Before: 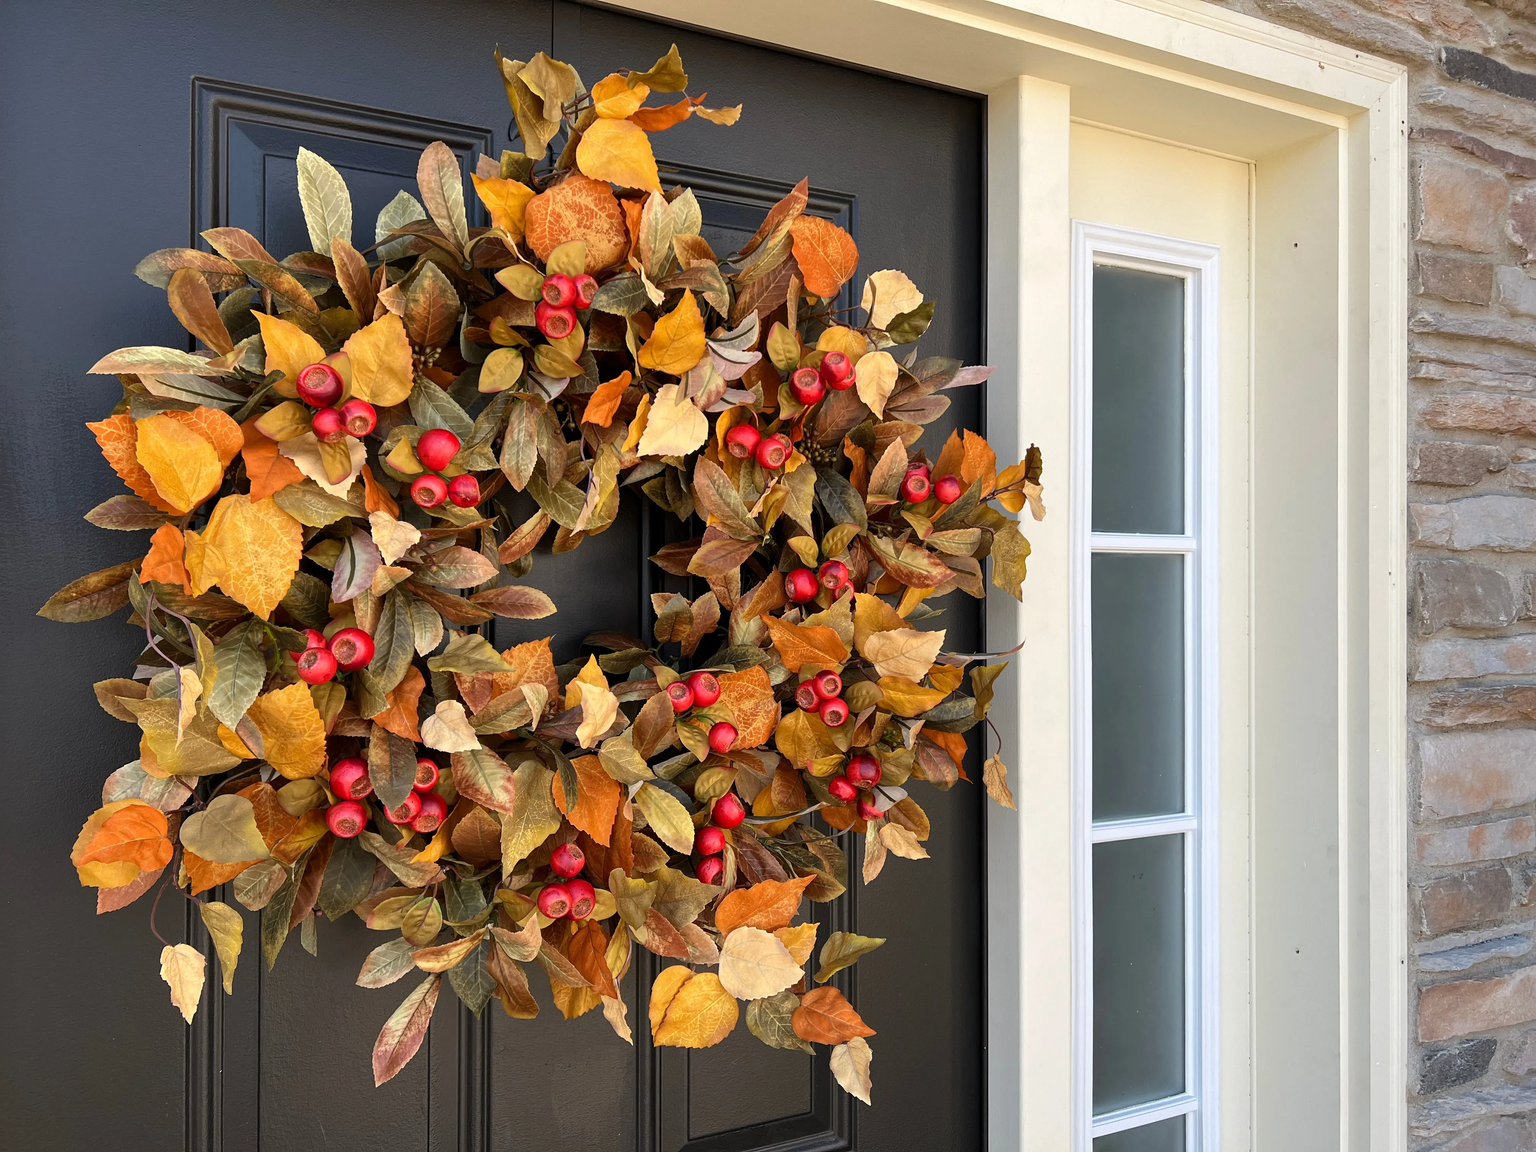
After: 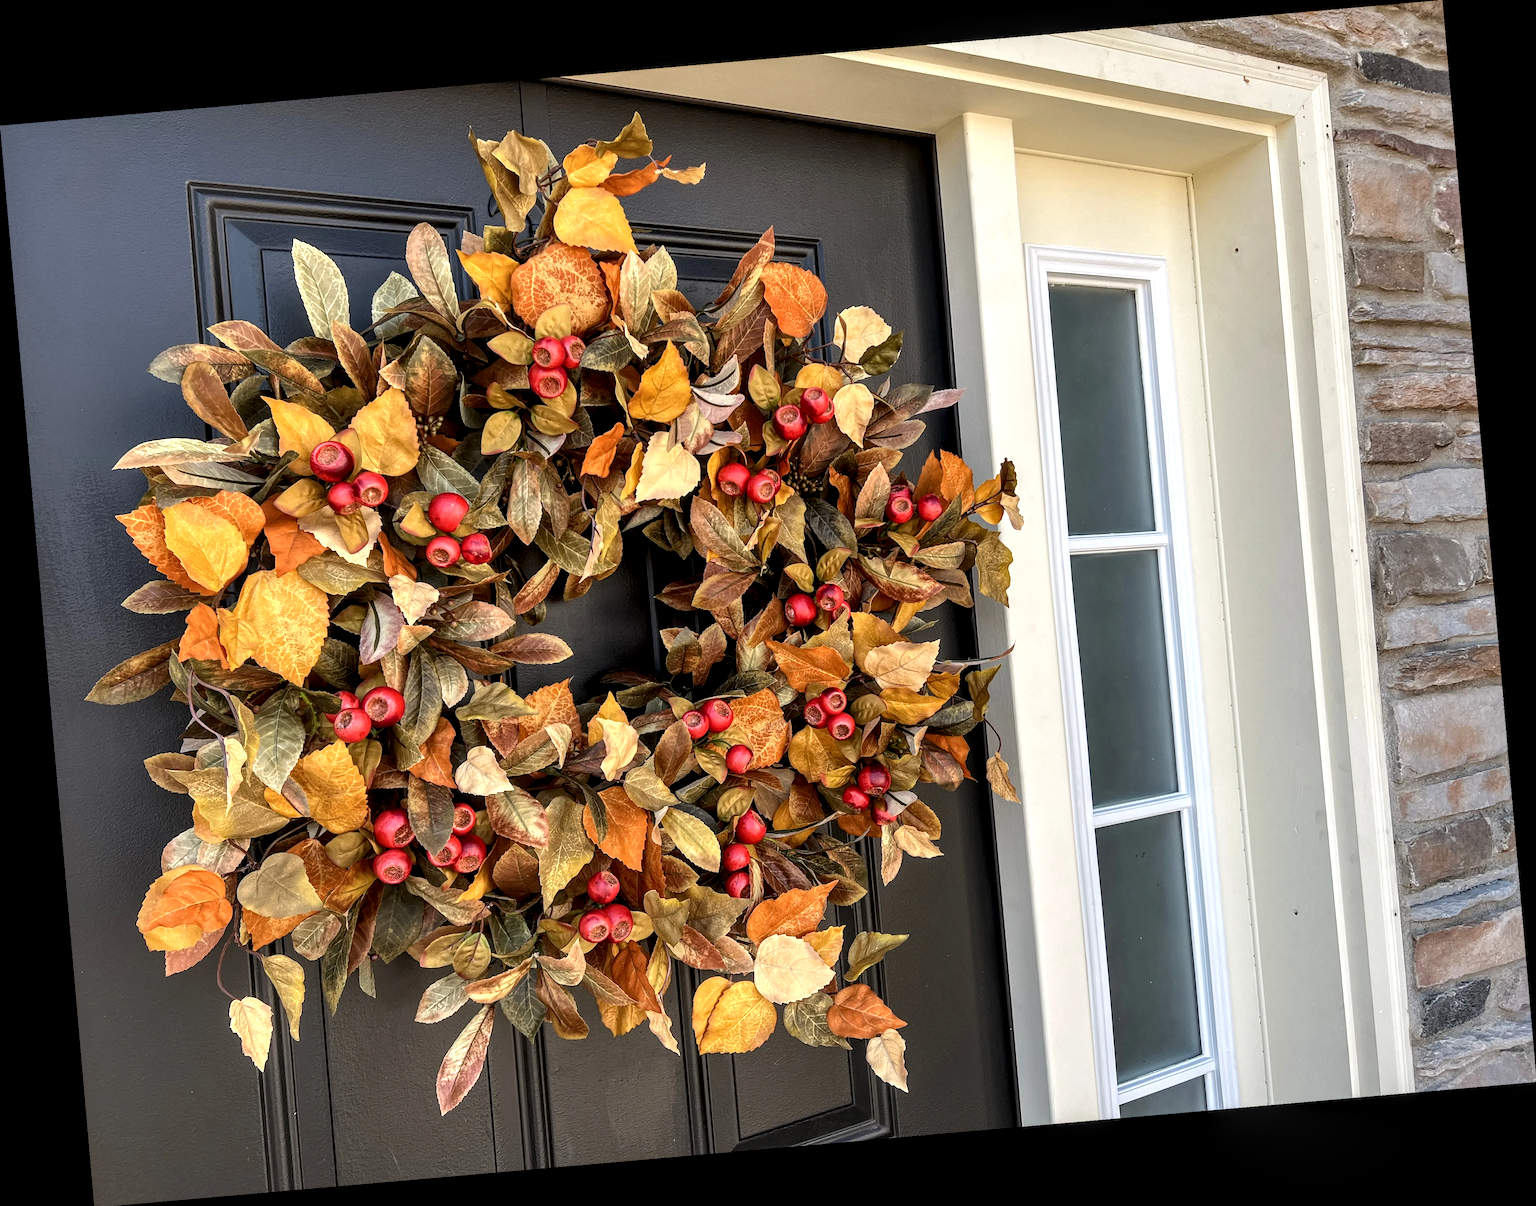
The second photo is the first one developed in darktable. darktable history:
rotate and perspective: rotation -4.98°, automatic cropping off
local contrast: highlights 60%, shadows 60%, detail 160%
